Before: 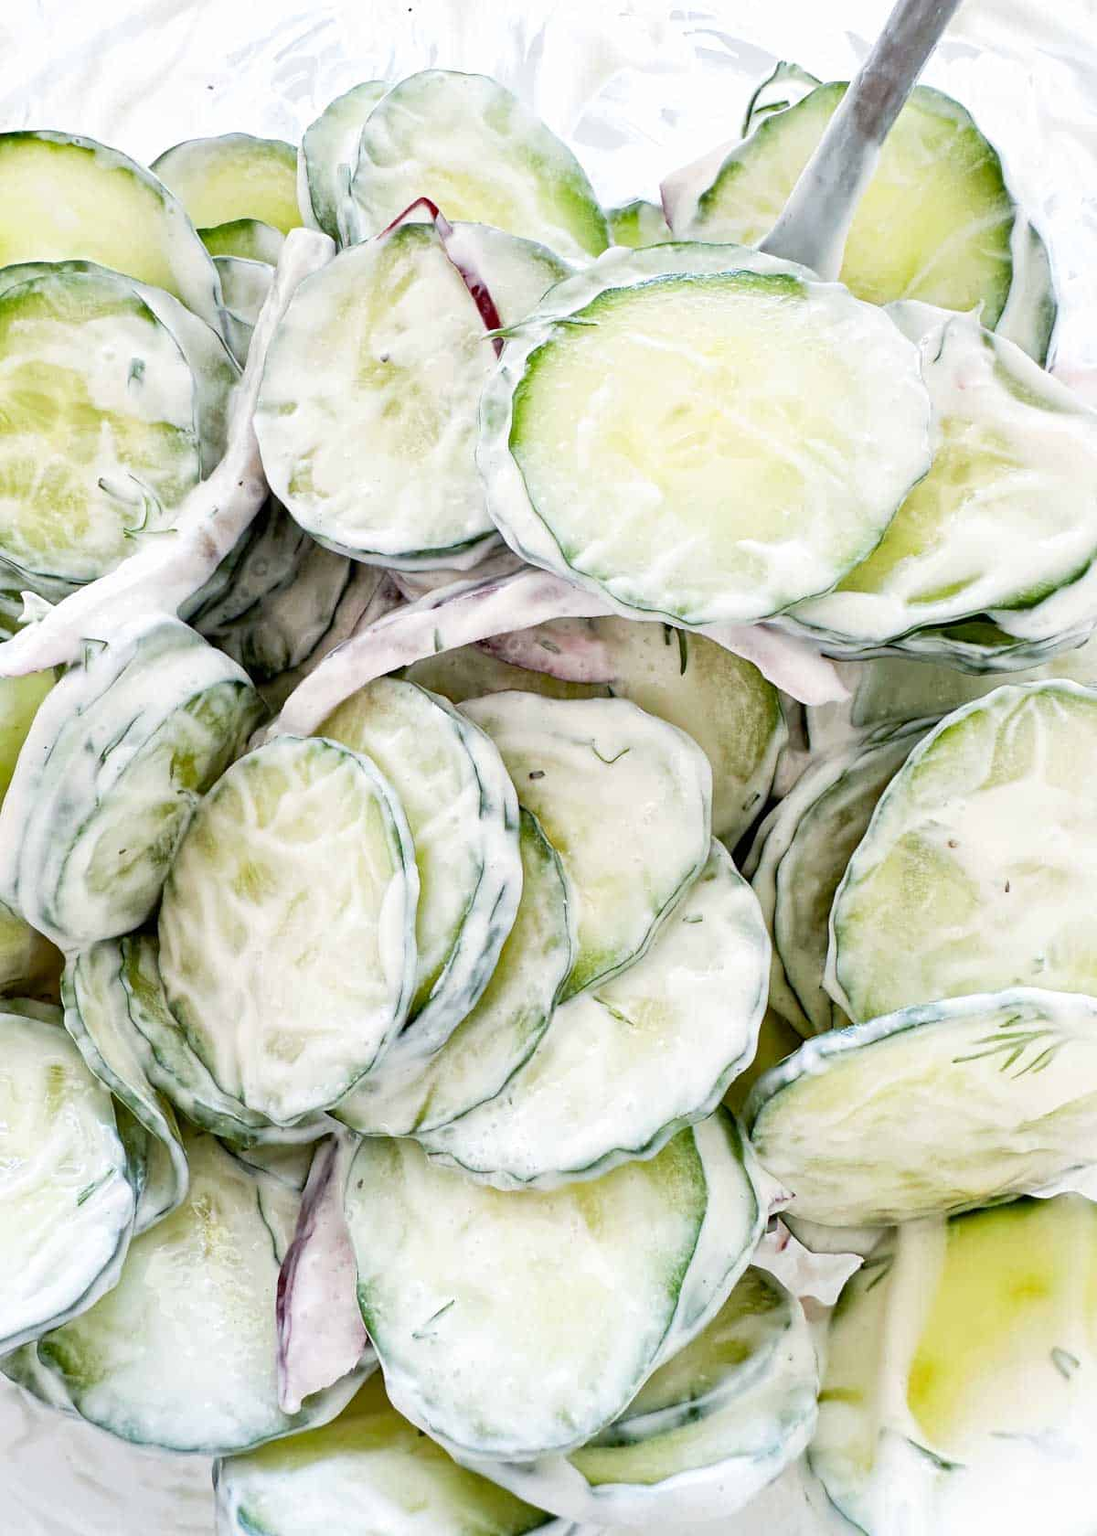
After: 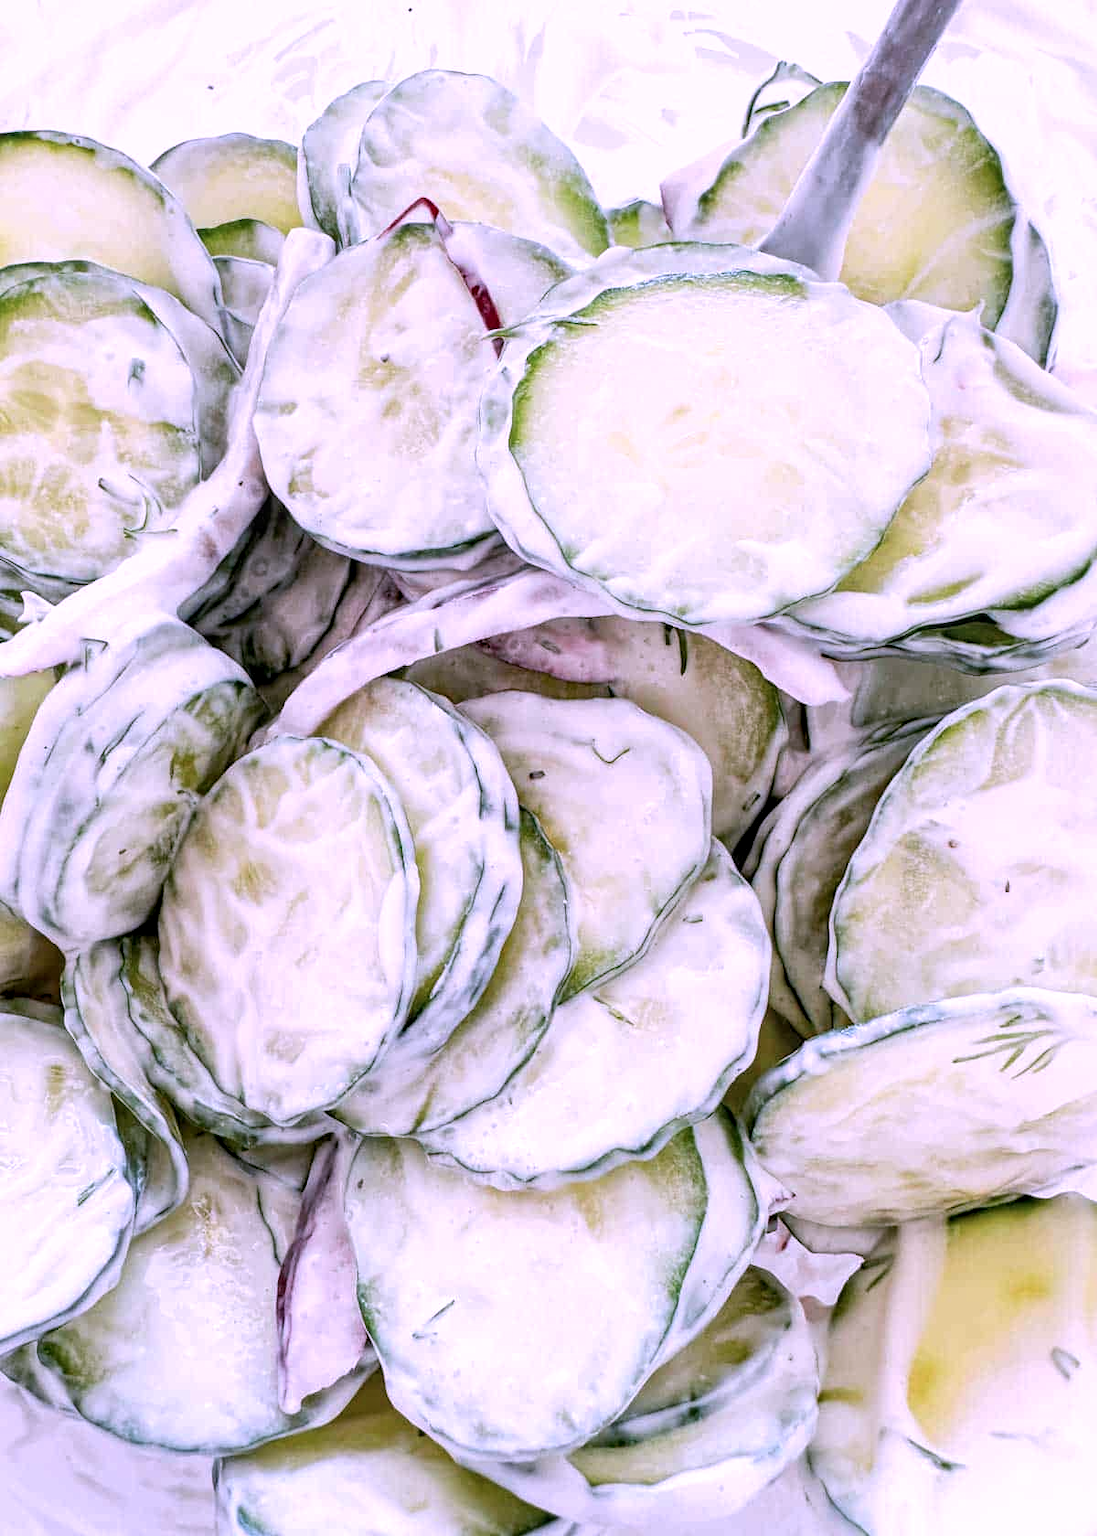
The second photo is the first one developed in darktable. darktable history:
color correction: highlights a* 15.14, highlights b* -24.59
local contrast: detail 130%
